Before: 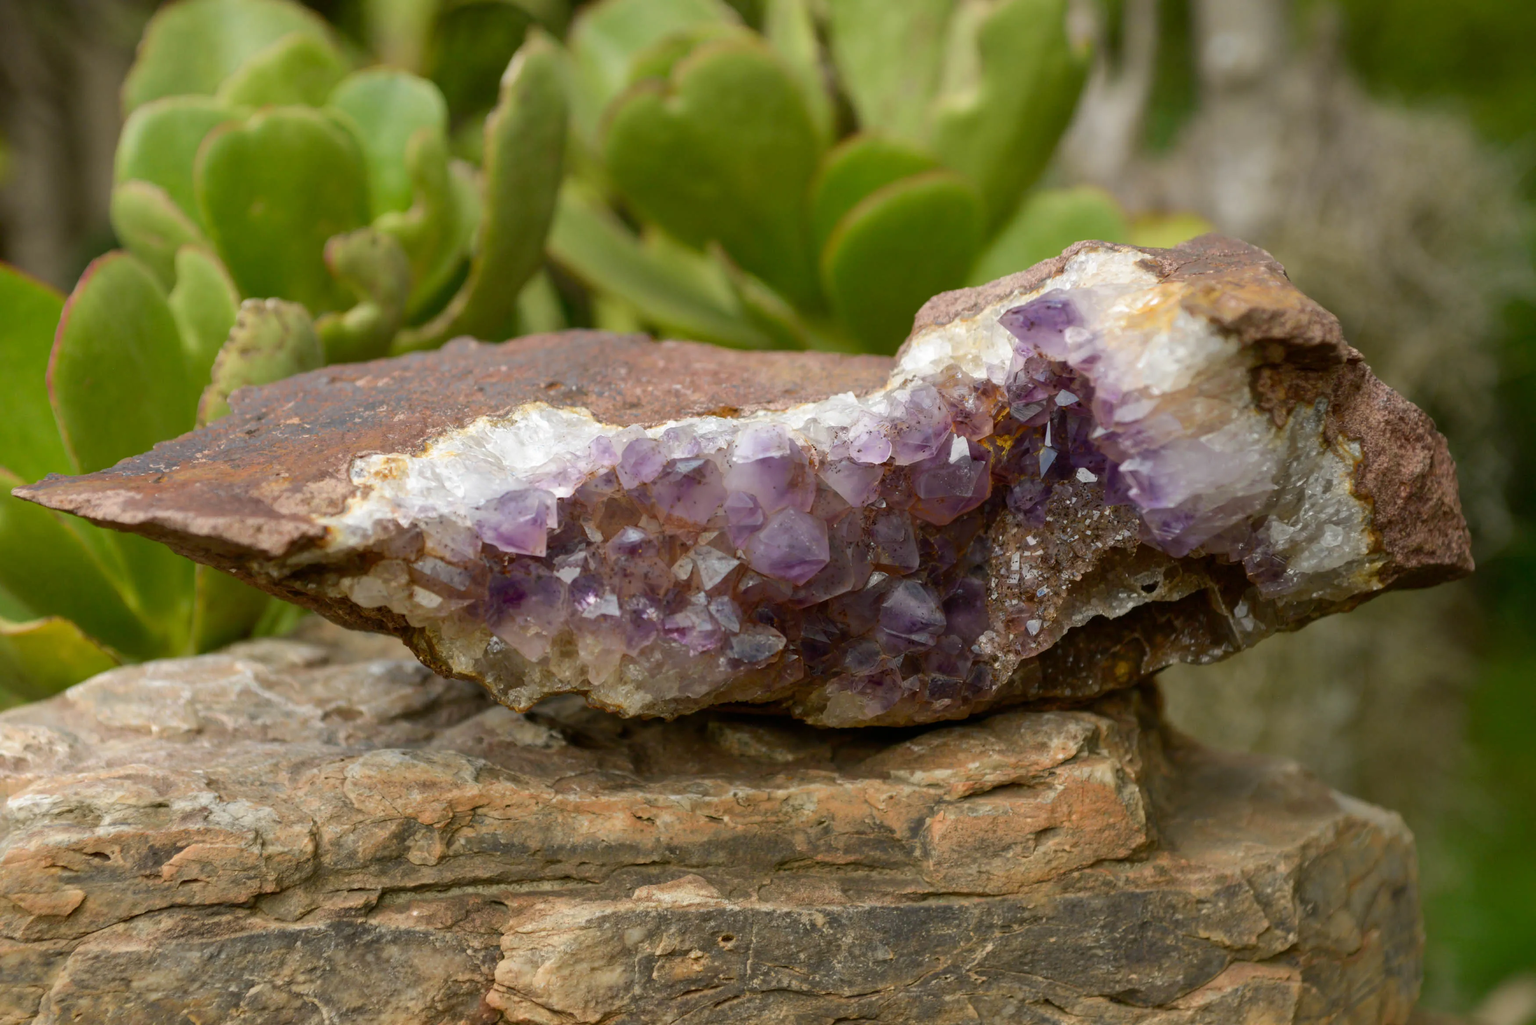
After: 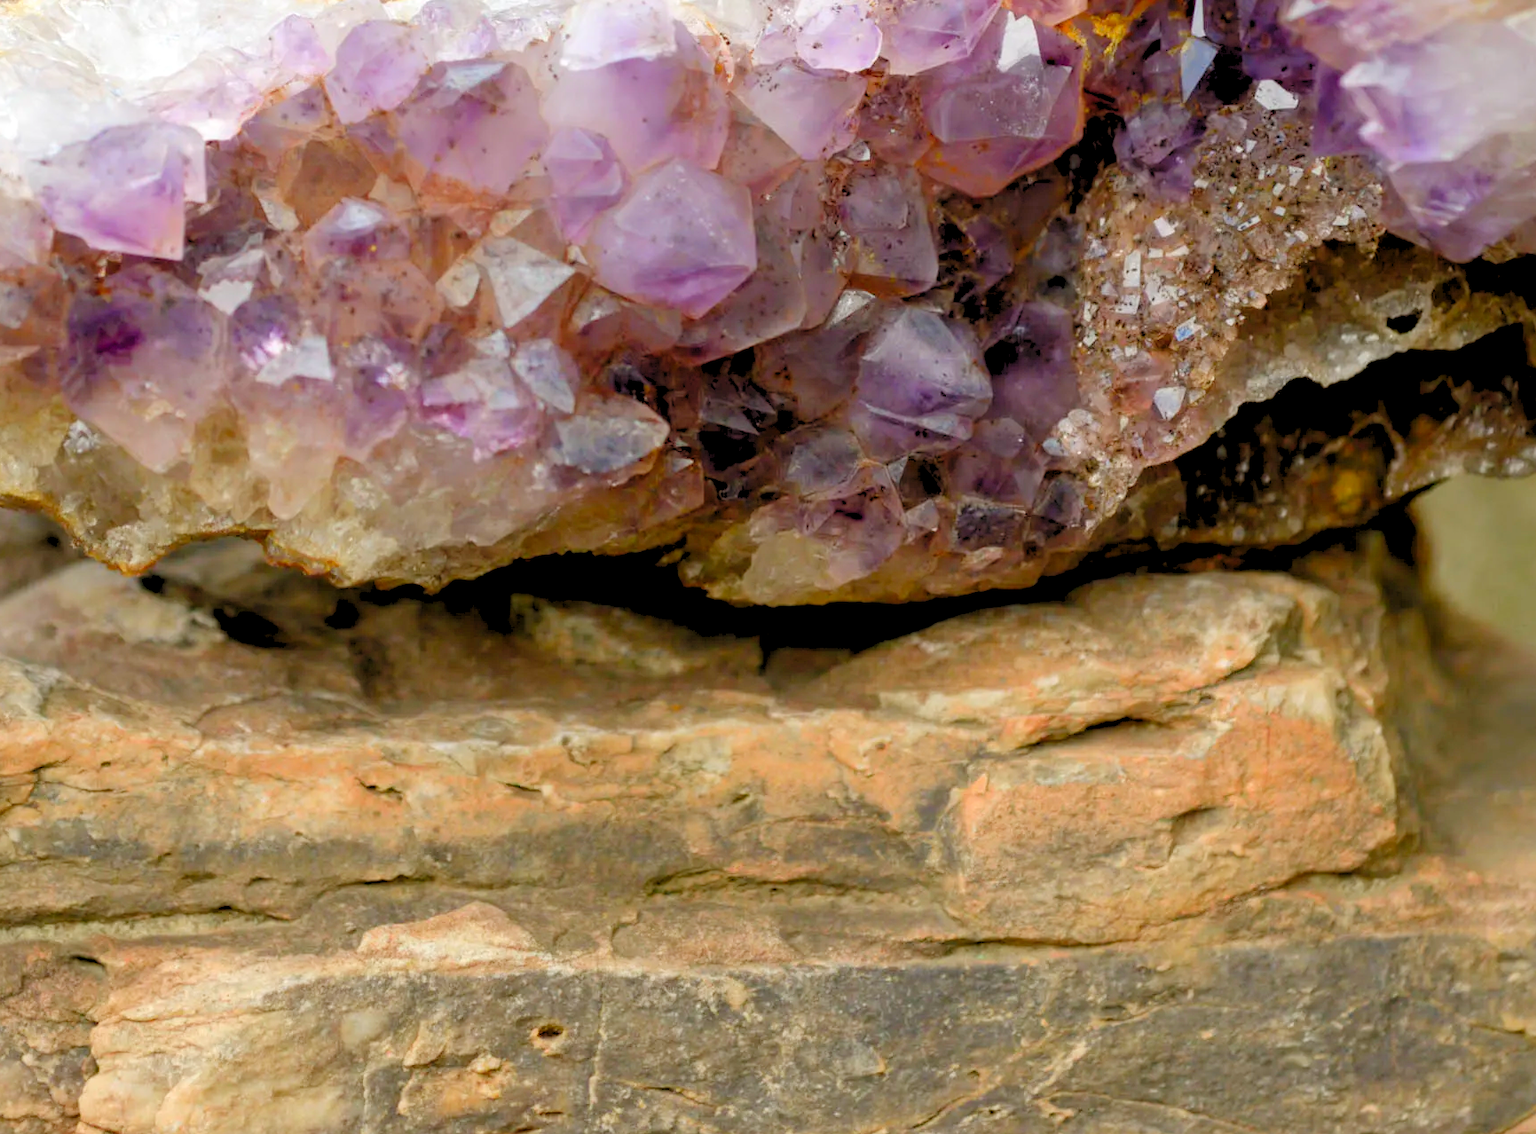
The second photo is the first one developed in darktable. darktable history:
crop: left 29.672%, top 41.786%, right 20.851%, bottom 3.487%
levels: levels [0.072, 0.414, 0.976]
